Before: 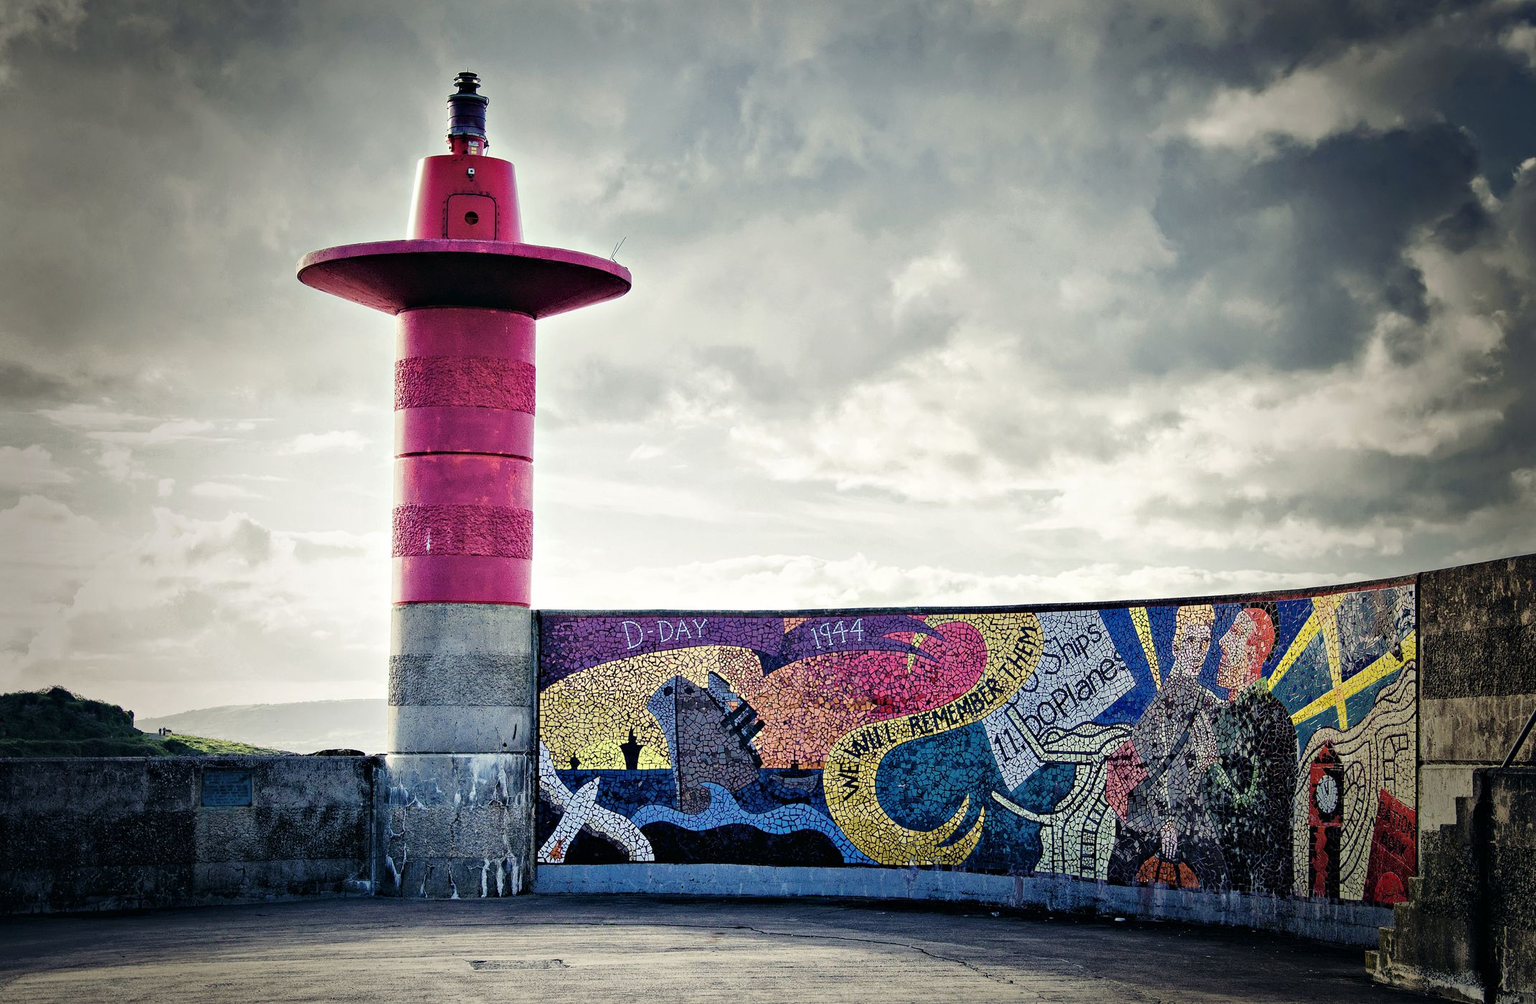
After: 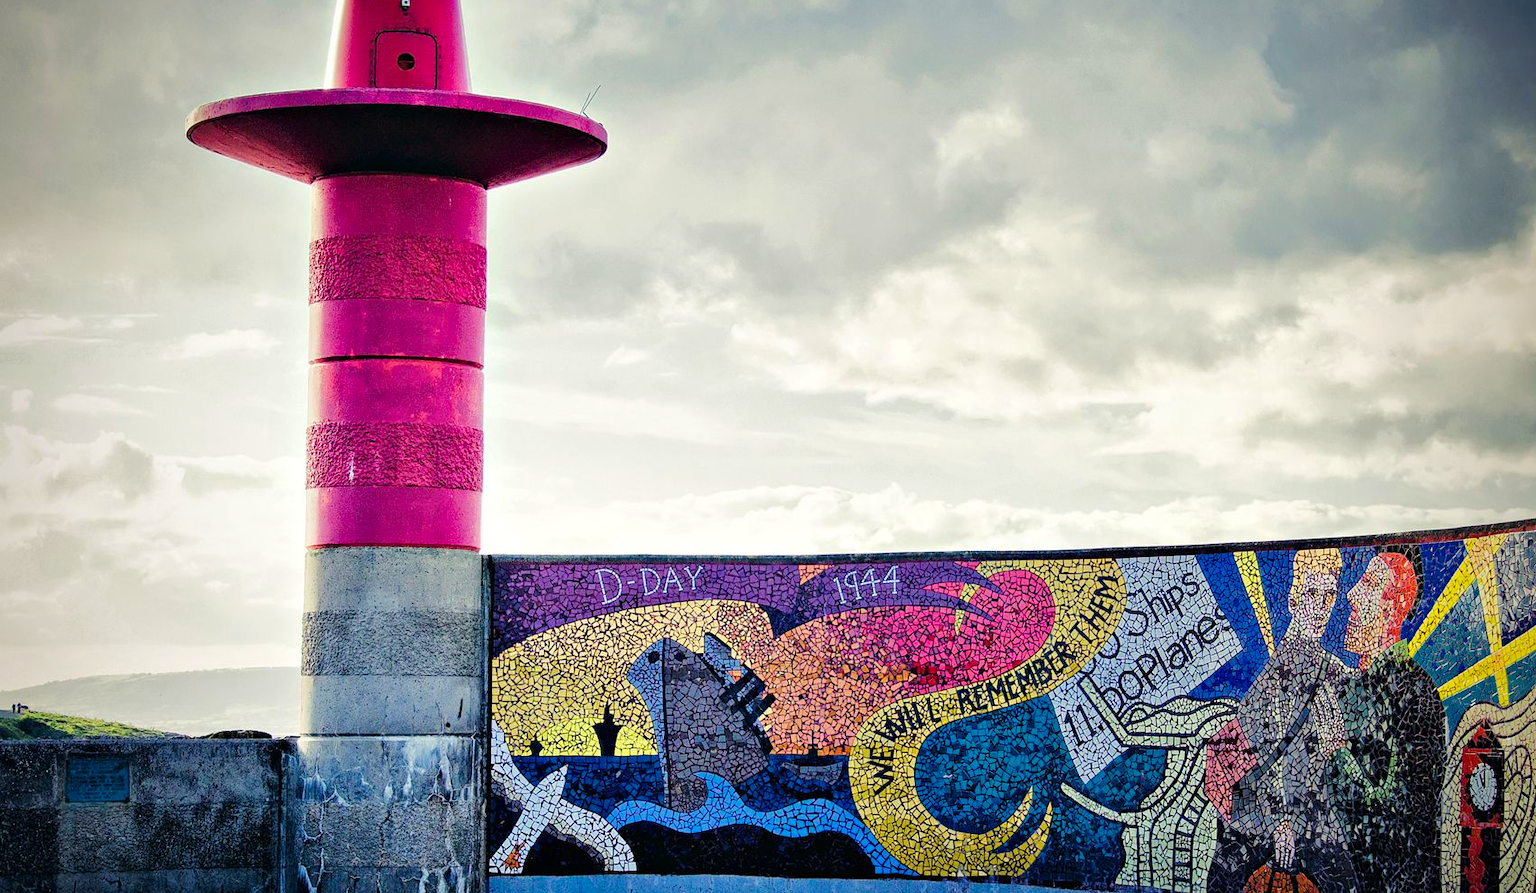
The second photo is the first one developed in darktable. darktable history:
crop: left 9.712%, top 16.928%, right 10.845%, bottom 12.332%
color balance rgb: perceptual saturation grading › global saturation 25%, perceptual brilliance grading › mid-tones 10%, perceptual brilliance grading › shadows 15%, global vibrance 20%
